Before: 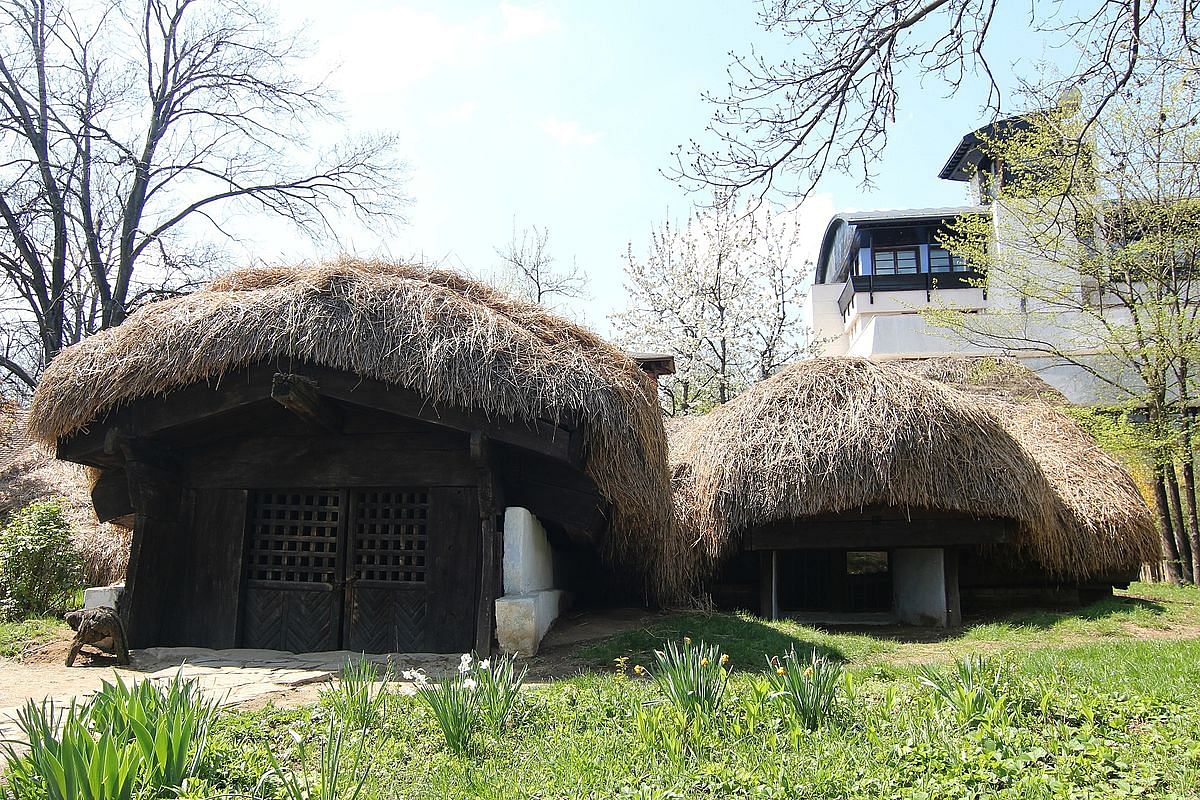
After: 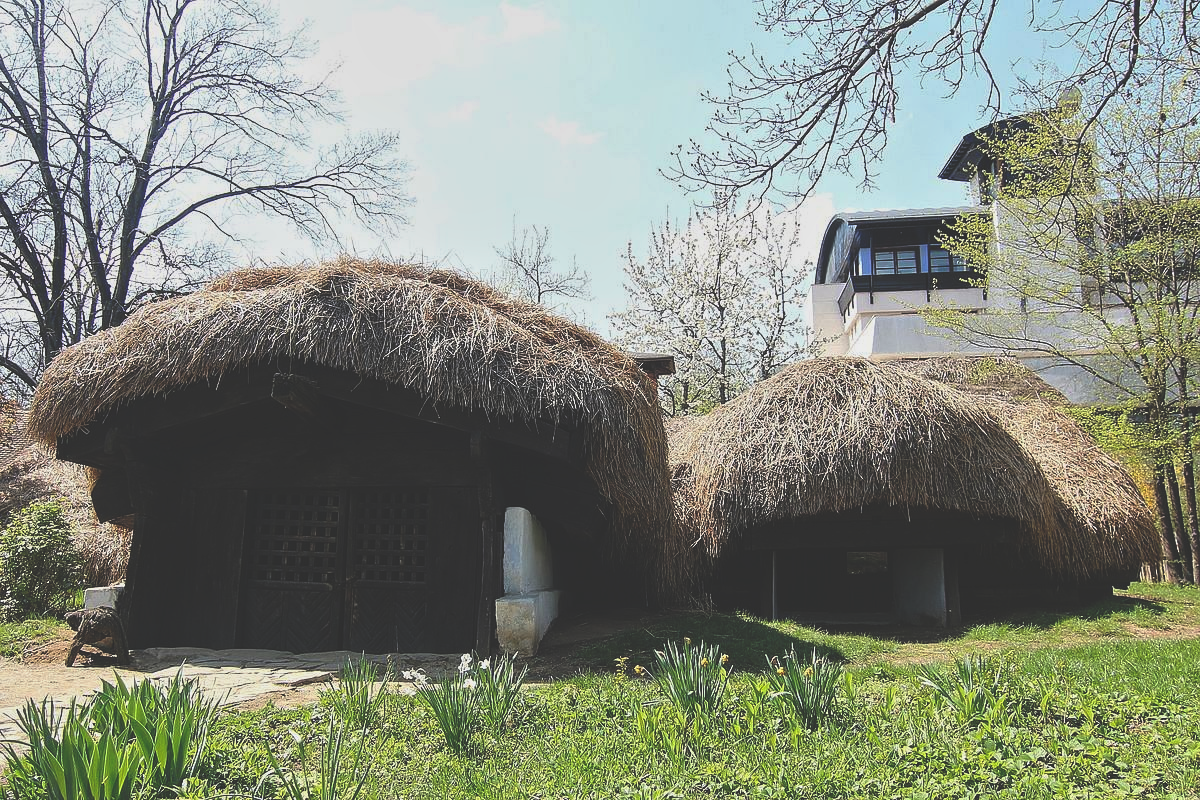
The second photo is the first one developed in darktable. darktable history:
rgb curve: curves: ch0 [(0, 0.186) (0.314, 0.284) (0.775, 0.708) (1, 1)], compensate middle gray true, preserve colors none
tone equalizer: -8 EV -0.002 EV, -7 EV 0.005 EV, -6 EV -0.009 EV, -5 EV 0.011 EV, -4 EV -0.012 EV, -3 EV 0.007 EV, -2 EV -0.062 EV, -1 EV -0.293 EV, +0 EV -0.582 EV, smoothing diameter 2%, edges refinement/feathering 20, mask exposure compensation -1.57 EV, filter diffusion 5
